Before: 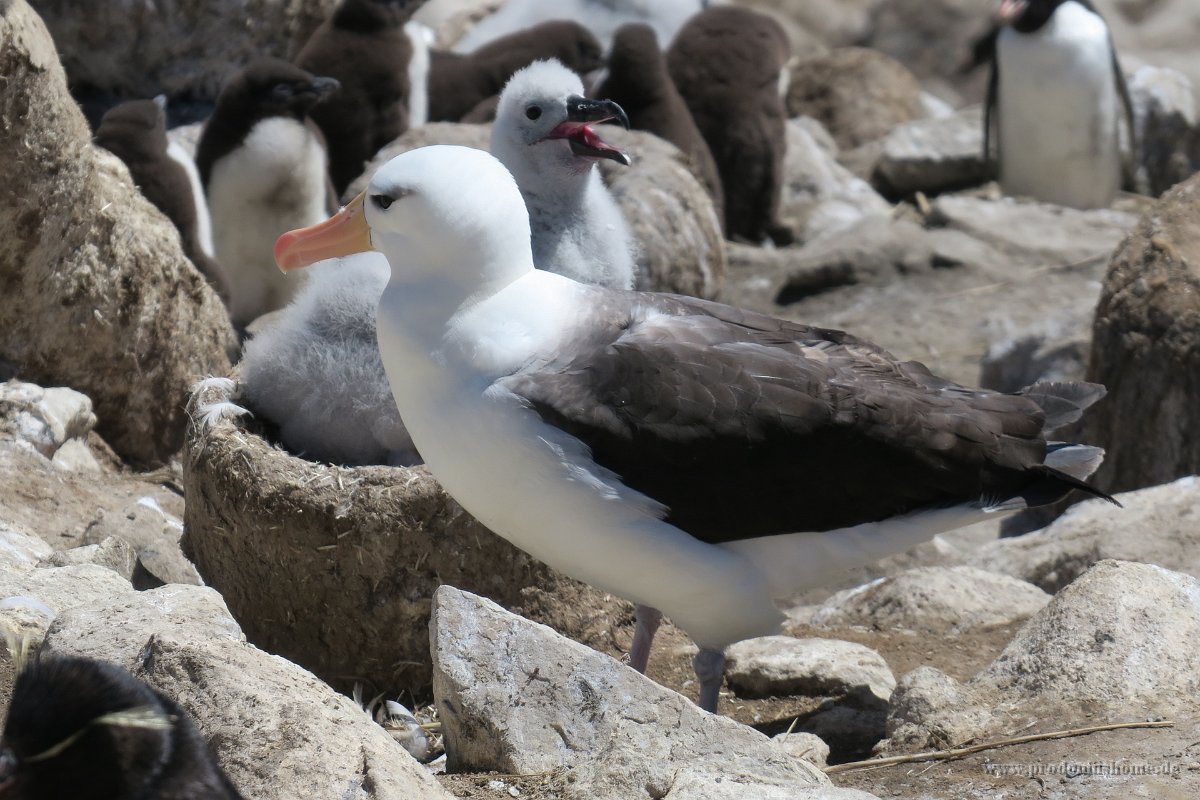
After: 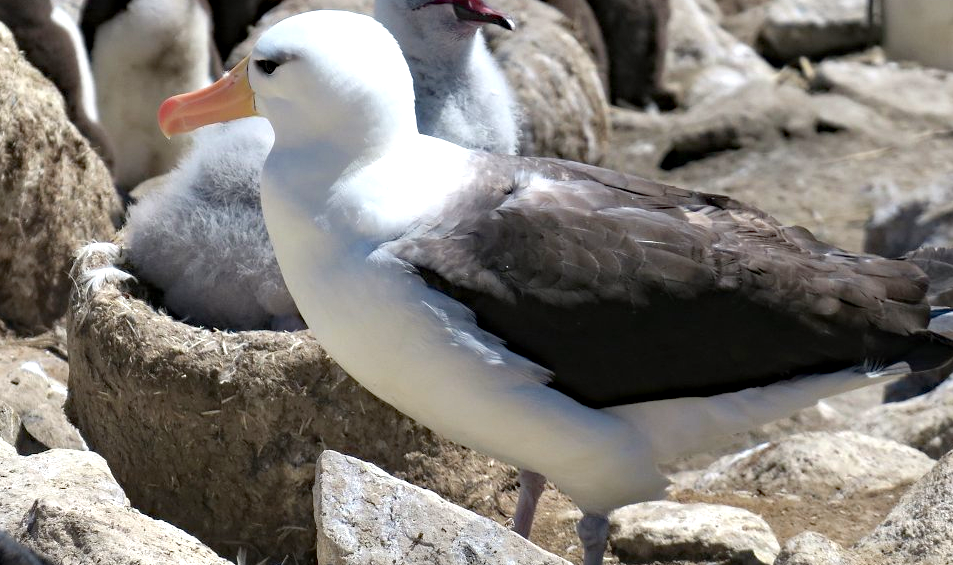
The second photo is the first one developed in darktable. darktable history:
exposure: black level correction 0, exposure 0.6 EV, compensate exposure bias true, compensate highlight preservation false
haze removal: strength 0.29, distance 0.25, compatibility mode true, adaptive false
crop: left 9.712%, top 16.928%, right 10.845%, bottom 12.332%
